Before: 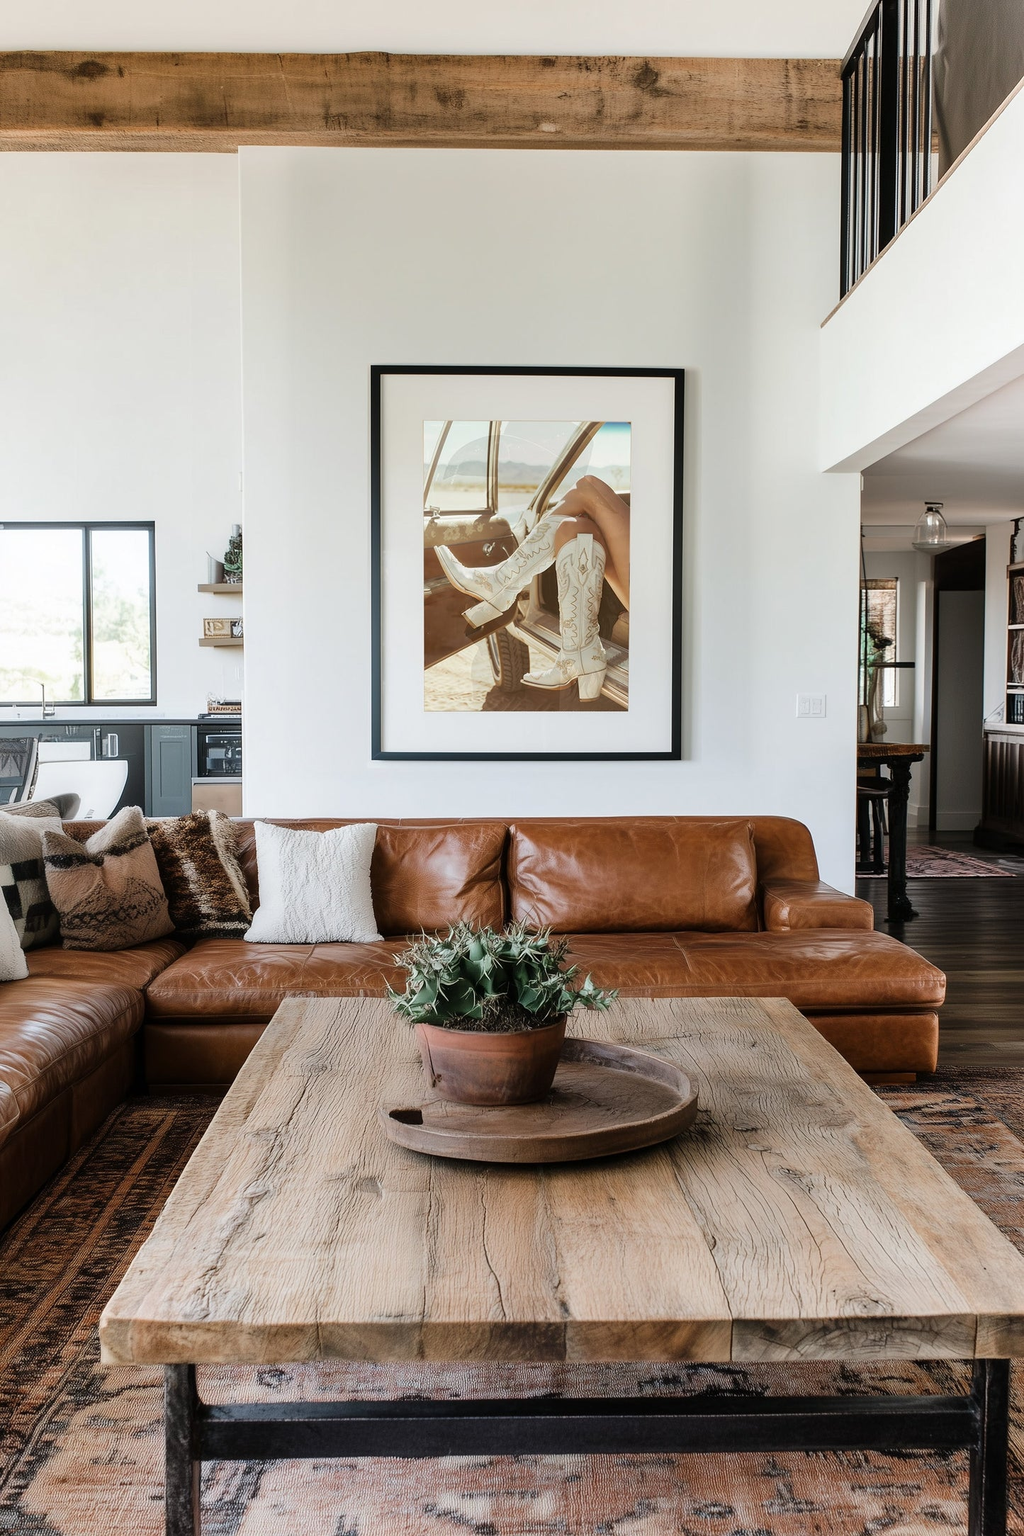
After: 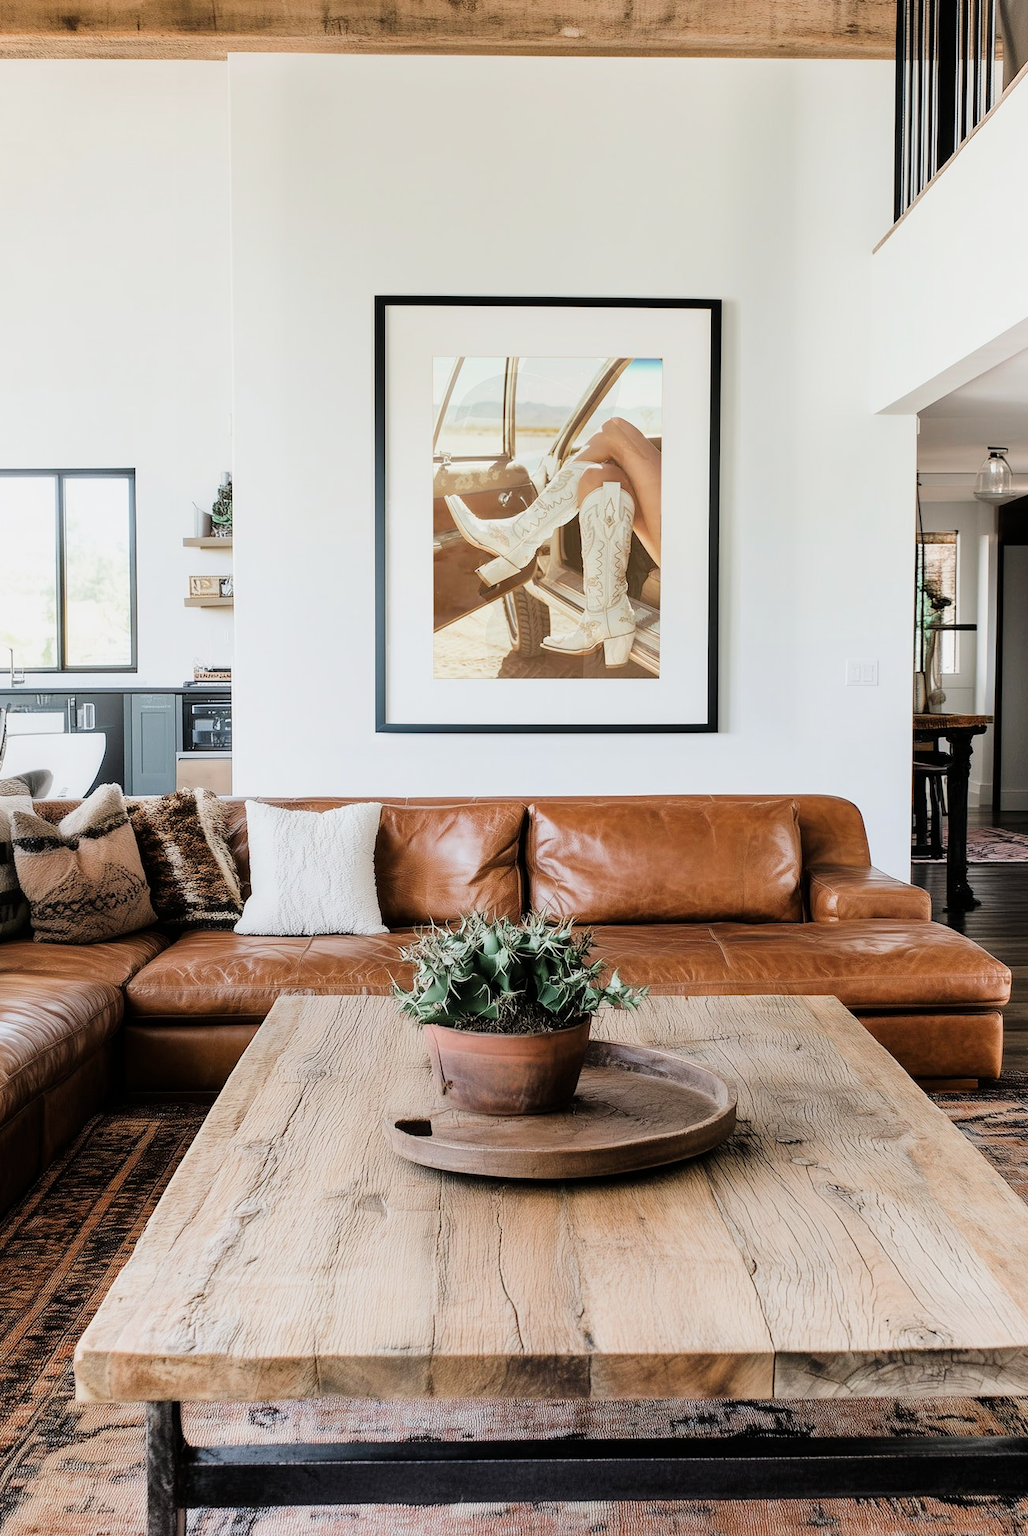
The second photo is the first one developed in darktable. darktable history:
filmic rgb: black relative exposure -8.02 EV, white relative exposure 4.02 EV, hardness 4.16
exposure: exposure 0.693 EV, compensate highlight preservation false
crop: left 3.24%, top 6.432%, right 5.993%, bottom 3.236%
